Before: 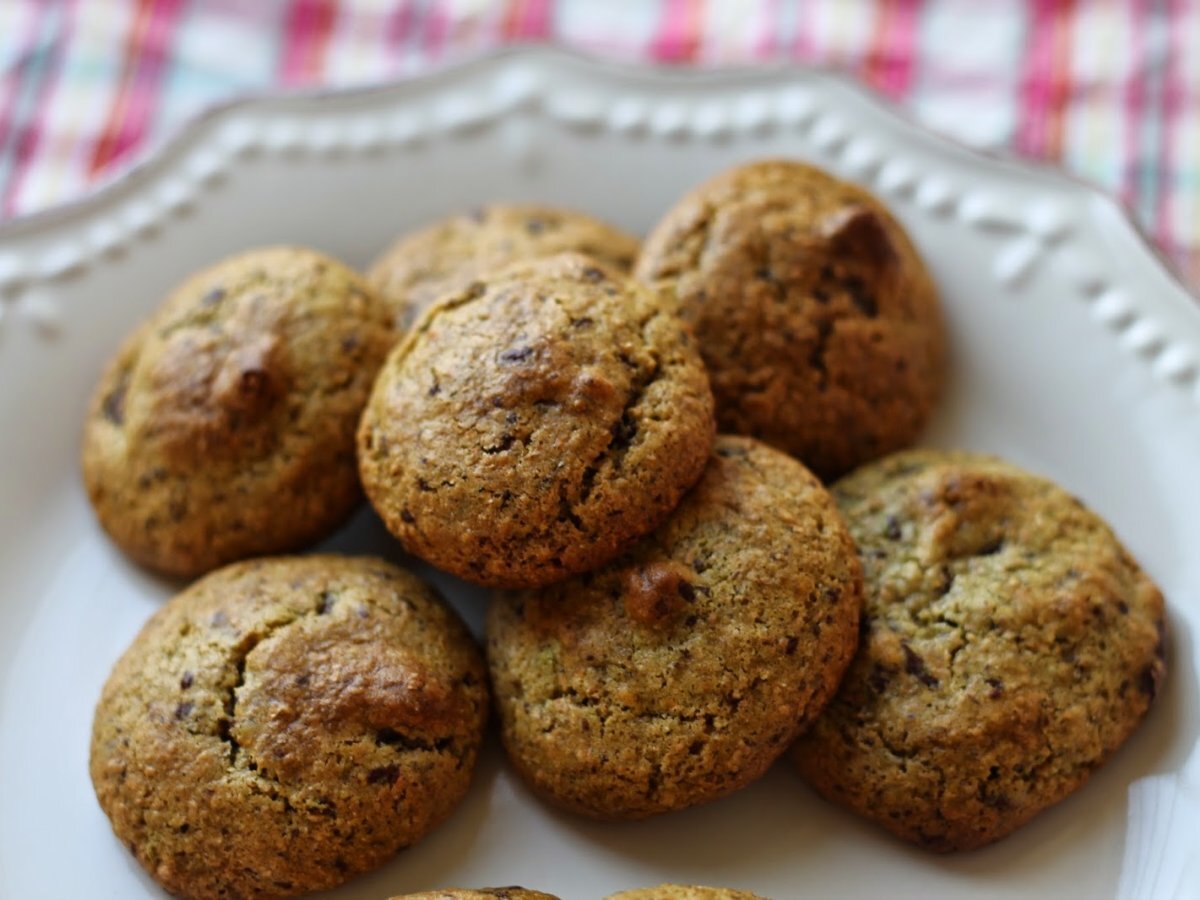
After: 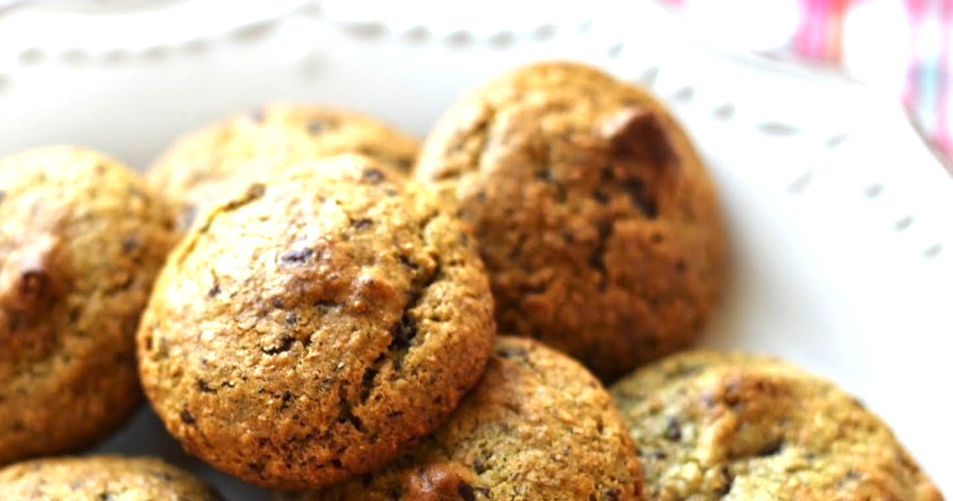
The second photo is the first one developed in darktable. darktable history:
crop: left 18.38%, top 11.092%, right 2.134%, bottom 33.217%
exposure: exposure 1.15 EV, compensate highlight preservation false
